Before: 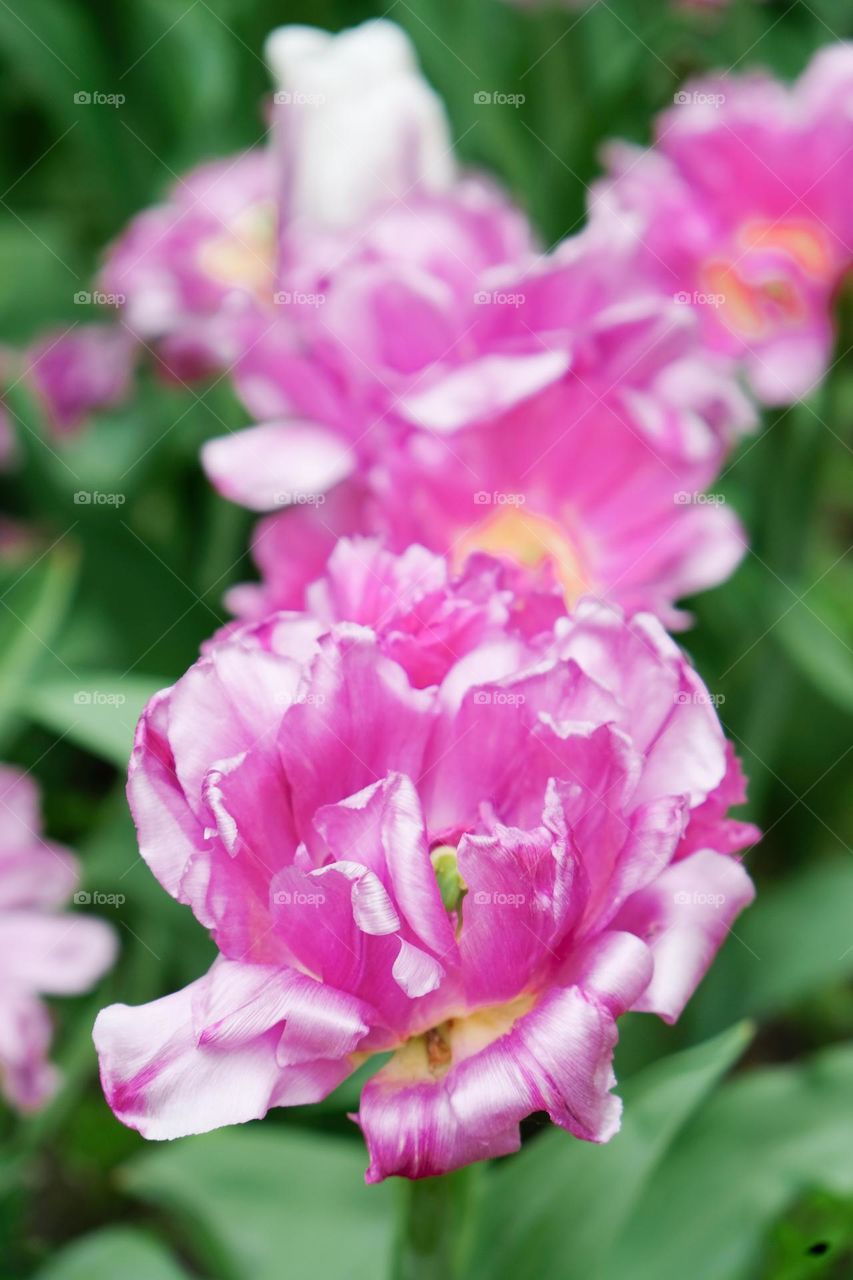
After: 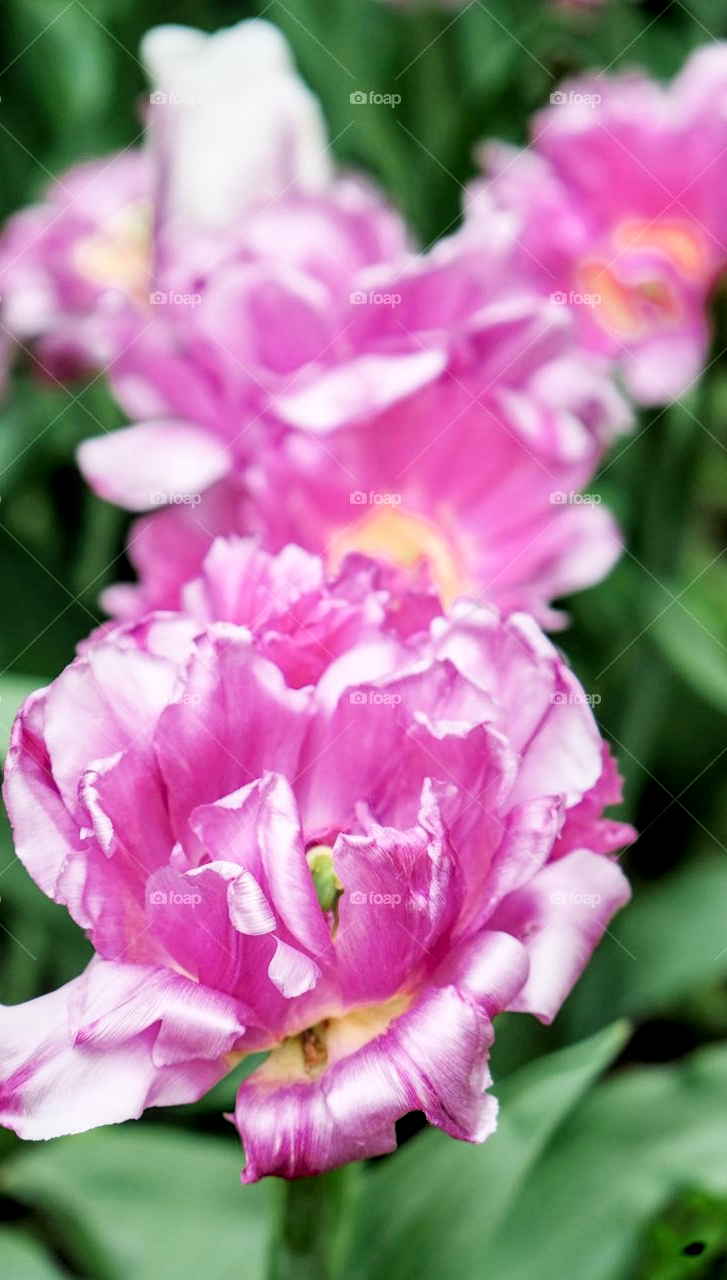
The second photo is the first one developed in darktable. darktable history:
crop and rotate: left 14.668%
filmic rgb: middle gray luminance 8.98%, black relative exposure -6.36 EV, white relative exposure 2.72 EV, target black luminance 0%, hardness 4.76, latitude 73.24%, contrast 1.334, shadows ↔ highlights balance 9.45%
local contrast: on, module defaults
